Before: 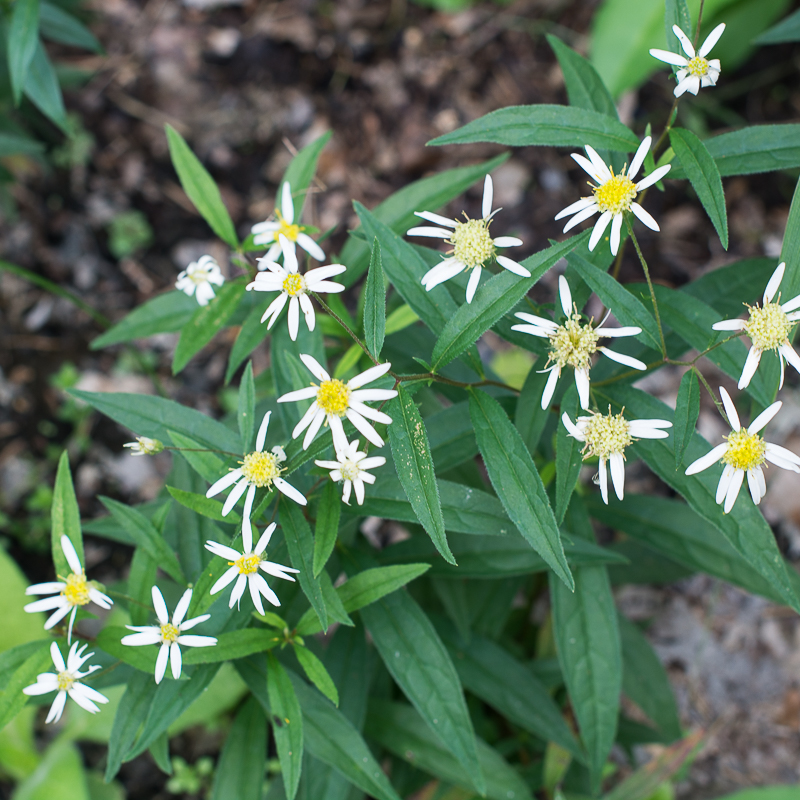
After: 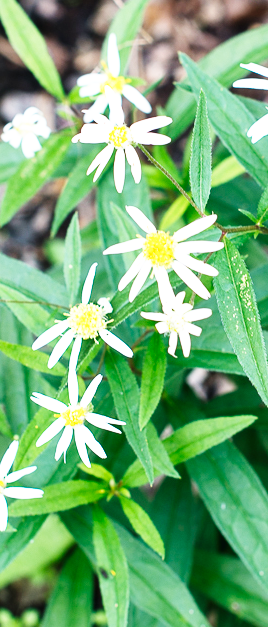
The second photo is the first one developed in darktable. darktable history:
crop and rotate: left 21.77%, top 18.528%, right 44.676%, bottom 2.997%
base curve: curves: ch0 [(0, 0.003) (0.001, 0.002) (0.006, 0.004) (0.02, 0.022) (0.048, 0.086) (0.094, 0.234) (0.162, 0.431) (0.258, 0.629) (0.385, 0.8) (0.548, 0.918) (0.751, 0.988) (1, 1)], preserve colors none
white balance: emerald 1
color balance rgb: perceptual saturation grading › global saturation 3.7%, global vibrance 5.56%, contrast 3.24%
